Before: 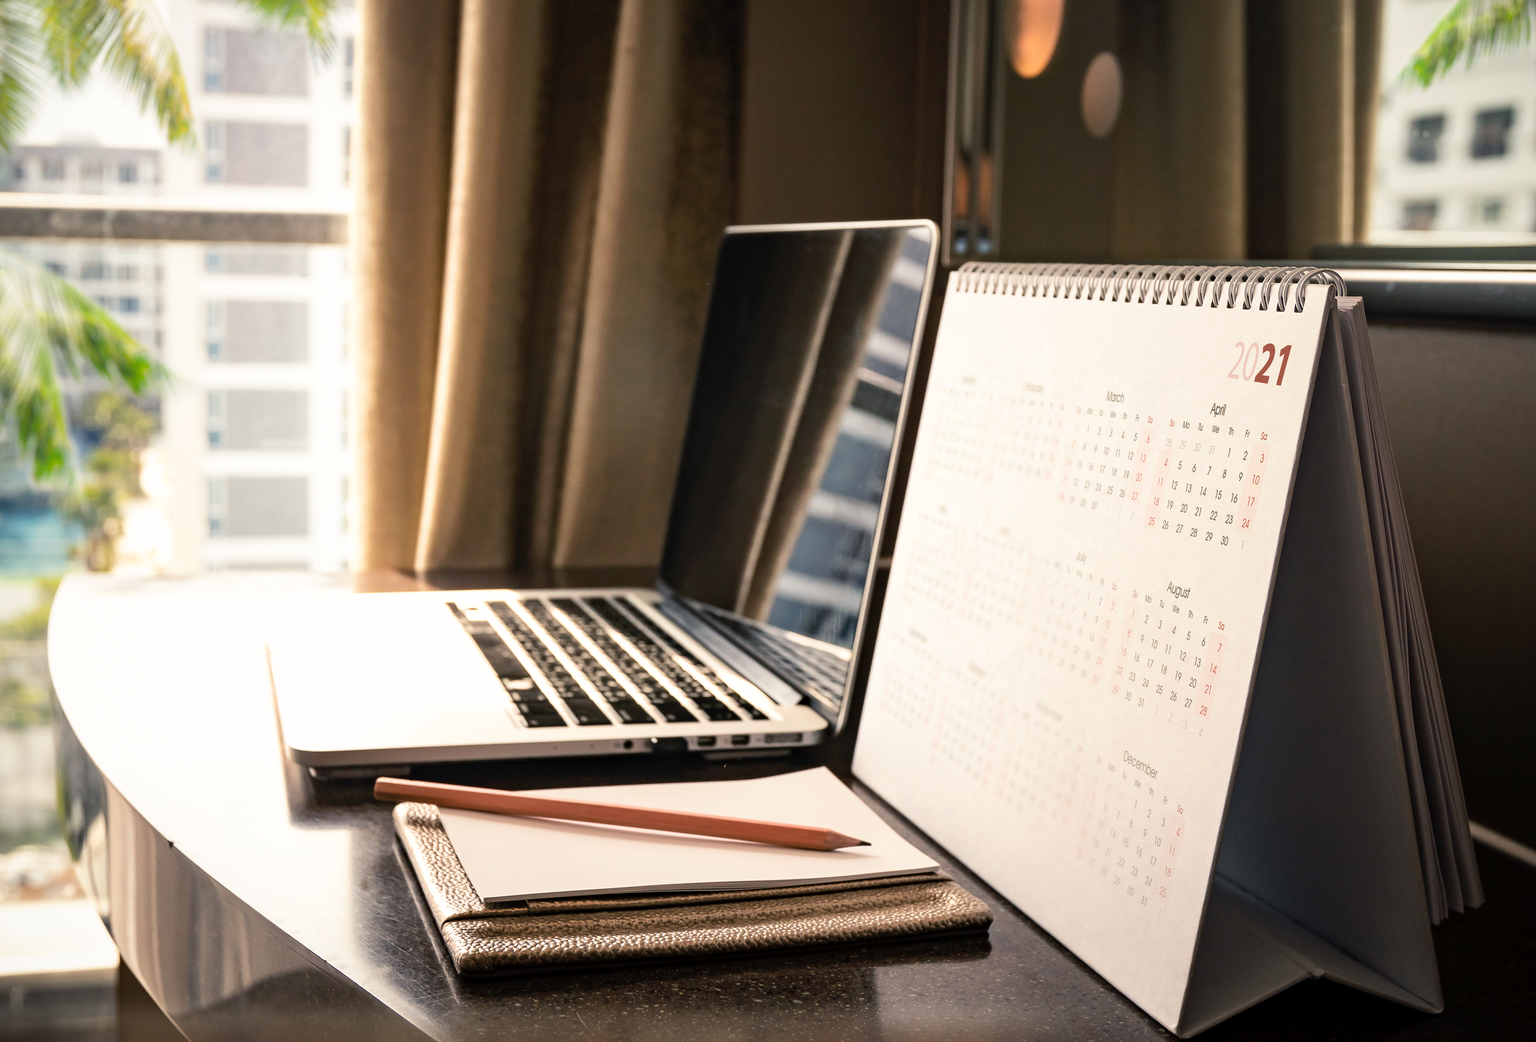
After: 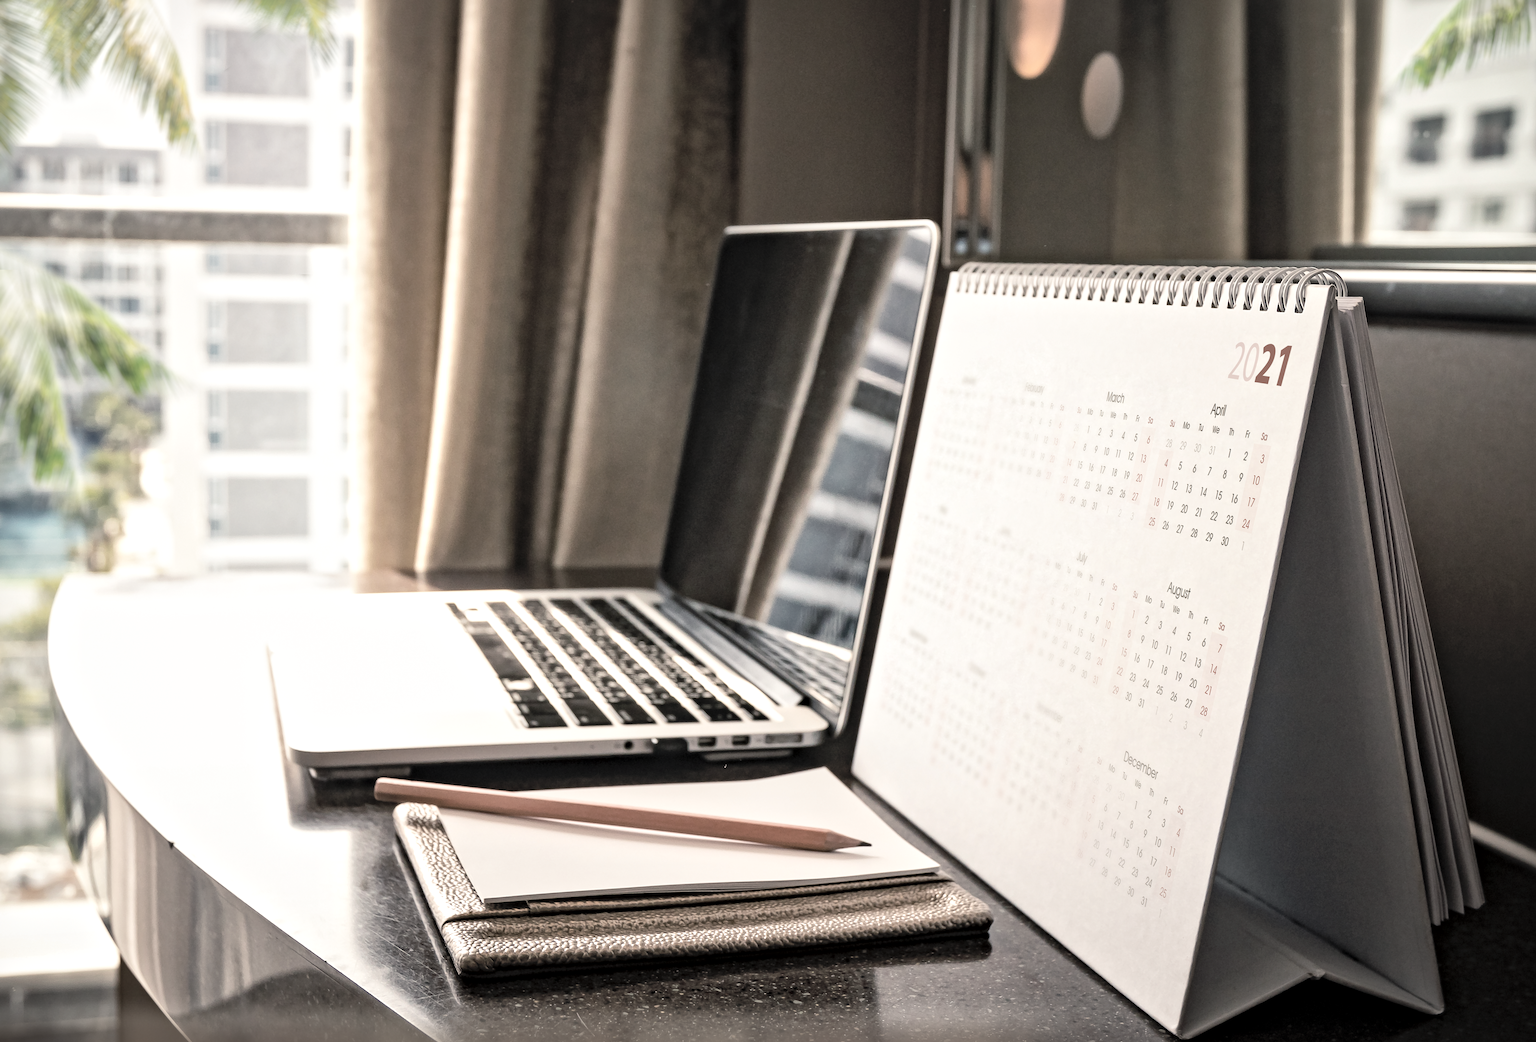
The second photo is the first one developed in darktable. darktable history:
local contrast: mode bilateral grid, contrast 25, coarseness 47, detail 151%, midtone range 0.2
contrast brightness saturation: brightness 0.18, saturation -0.5
